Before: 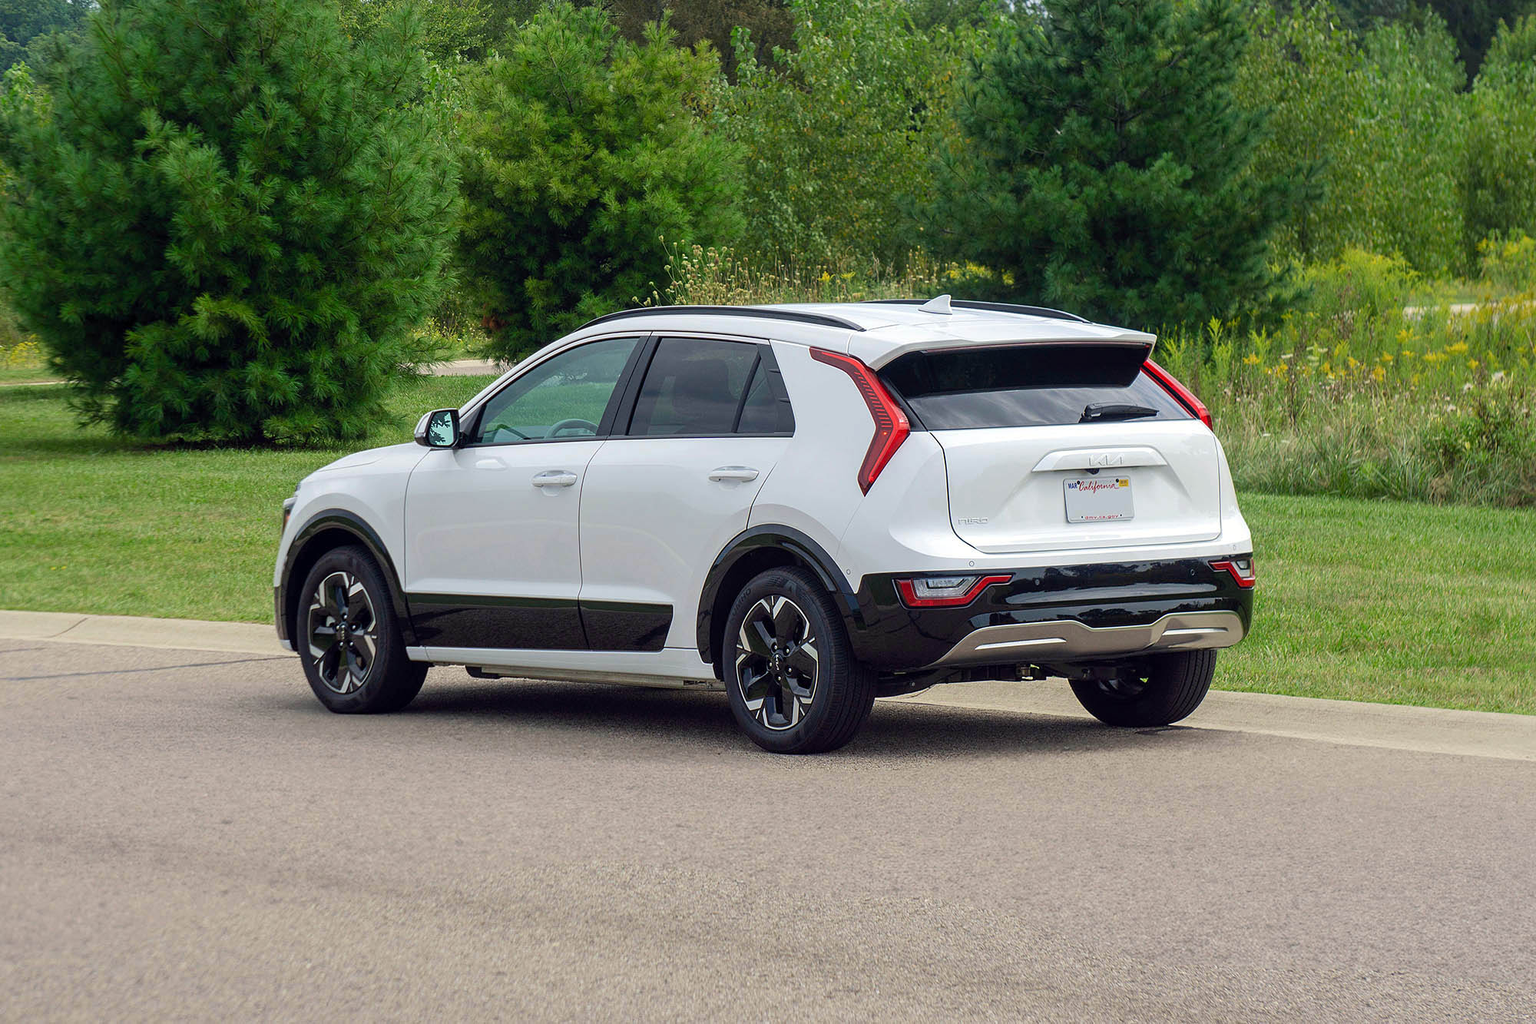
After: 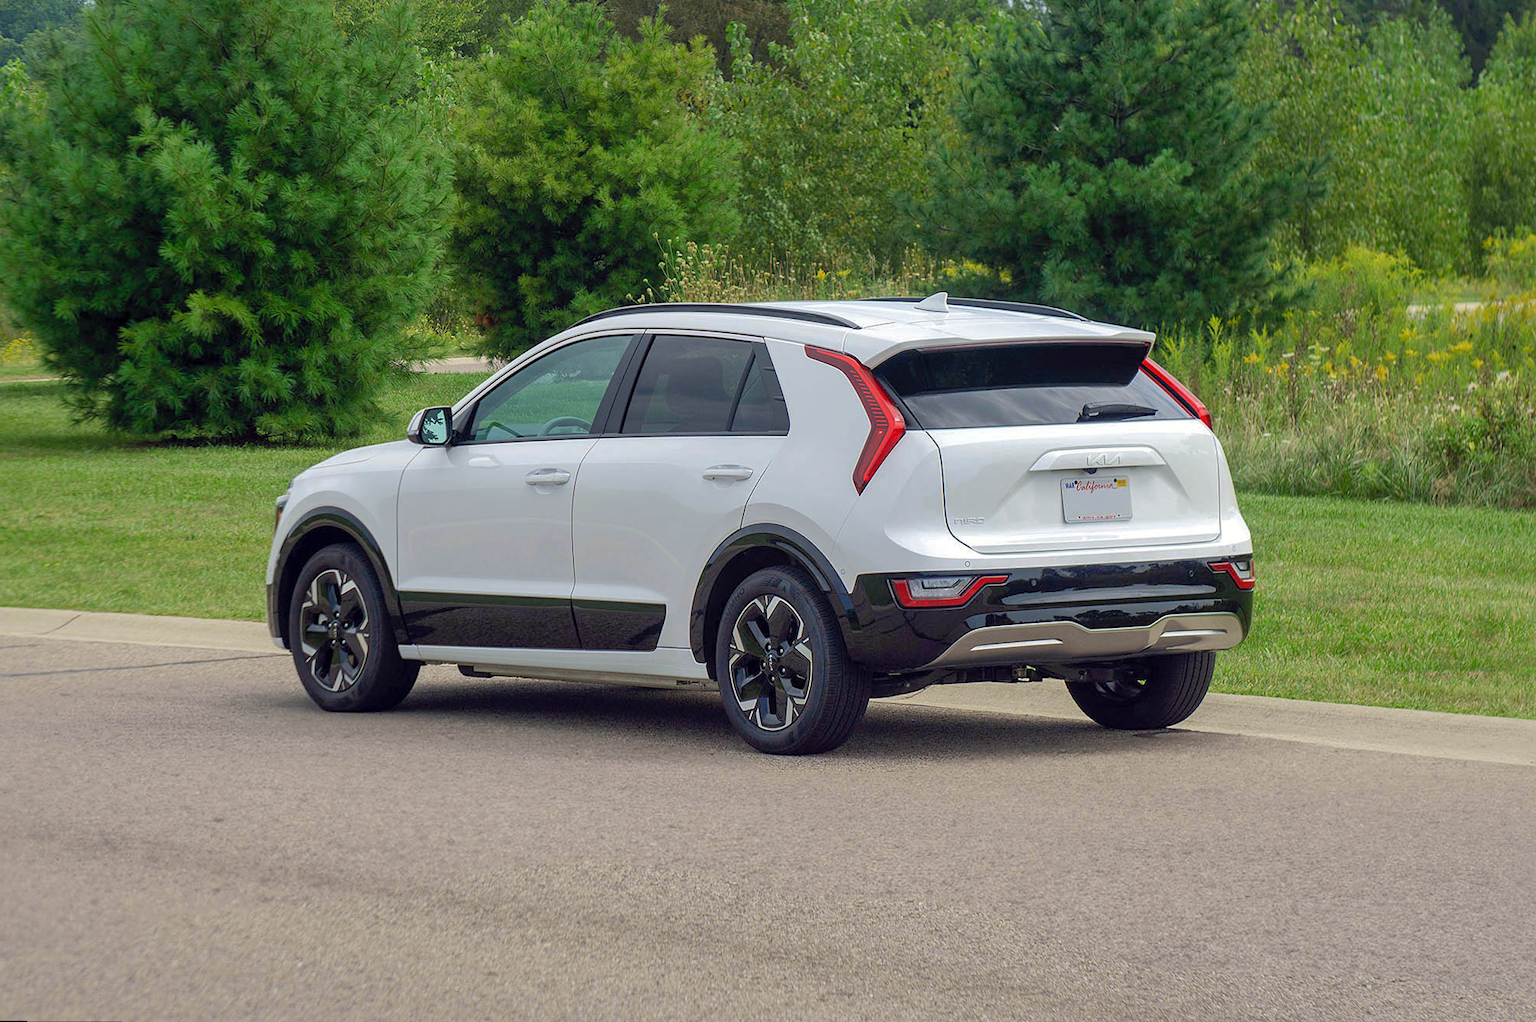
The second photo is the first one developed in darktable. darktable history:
rotate and perspective: rotation 0.192°, lens shift (horizontal) -0.015, crop left 0.005, crop right 0.996, crop top 0.006, crop bottom 0.99
shadows and highlights: on, module defaults
